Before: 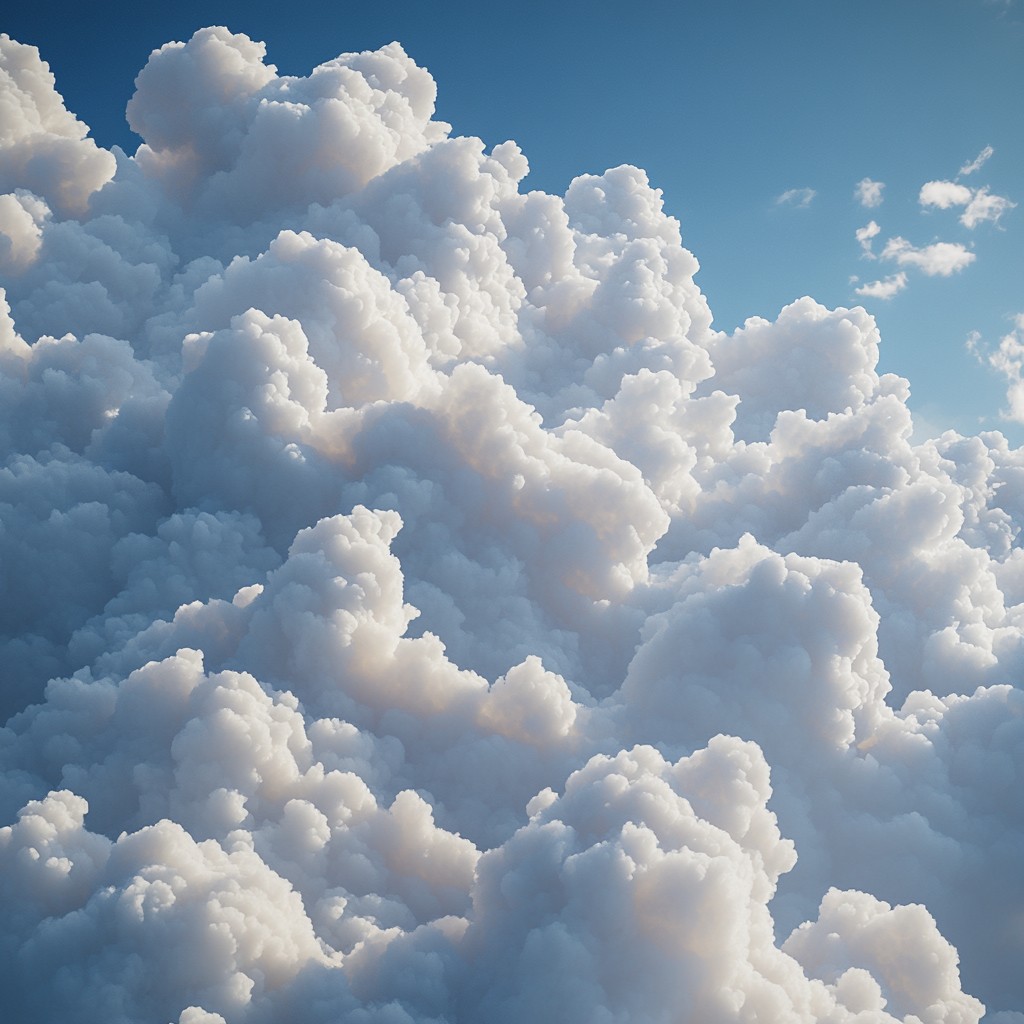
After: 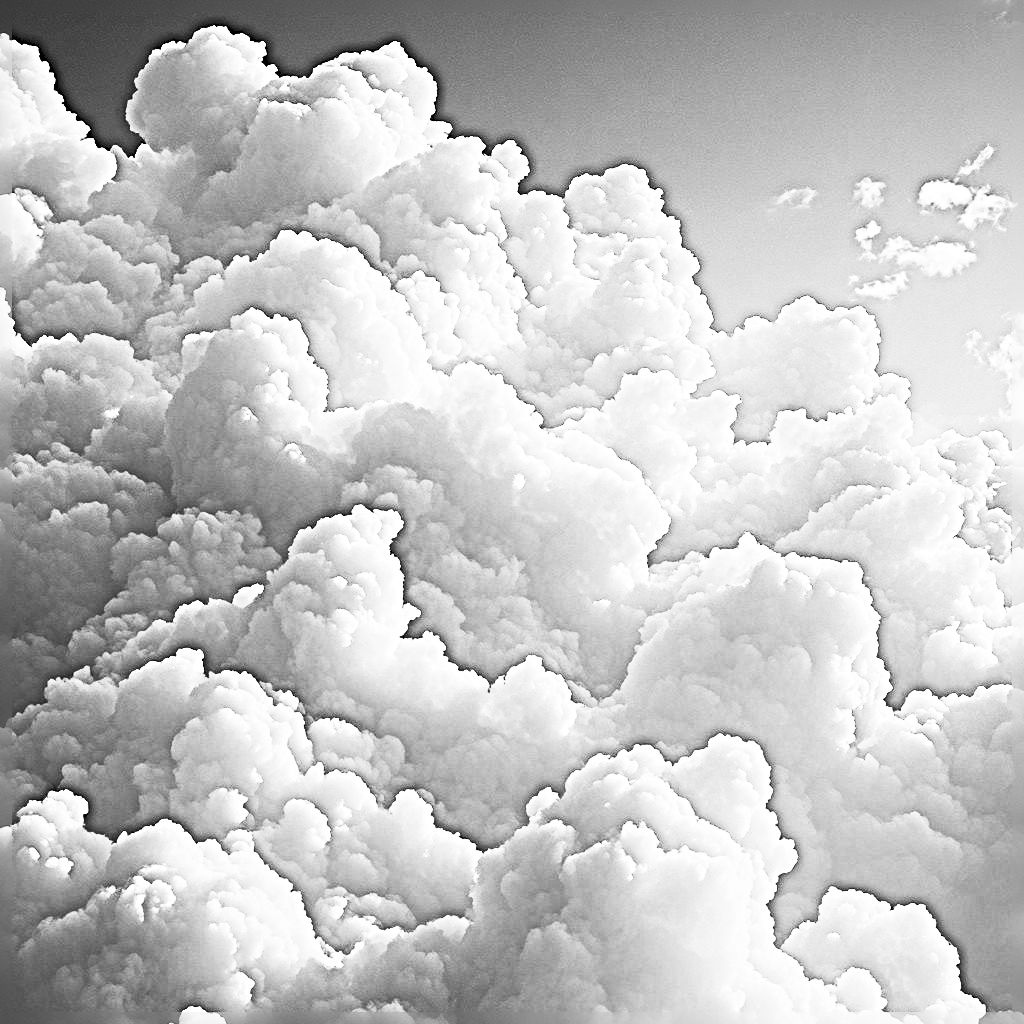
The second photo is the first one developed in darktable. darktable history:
sharpen: radius 6.3, amount 1.8, threshold 0
contrast brightness saturation: contrast 0.53, brightness 0.47, saturation -1
